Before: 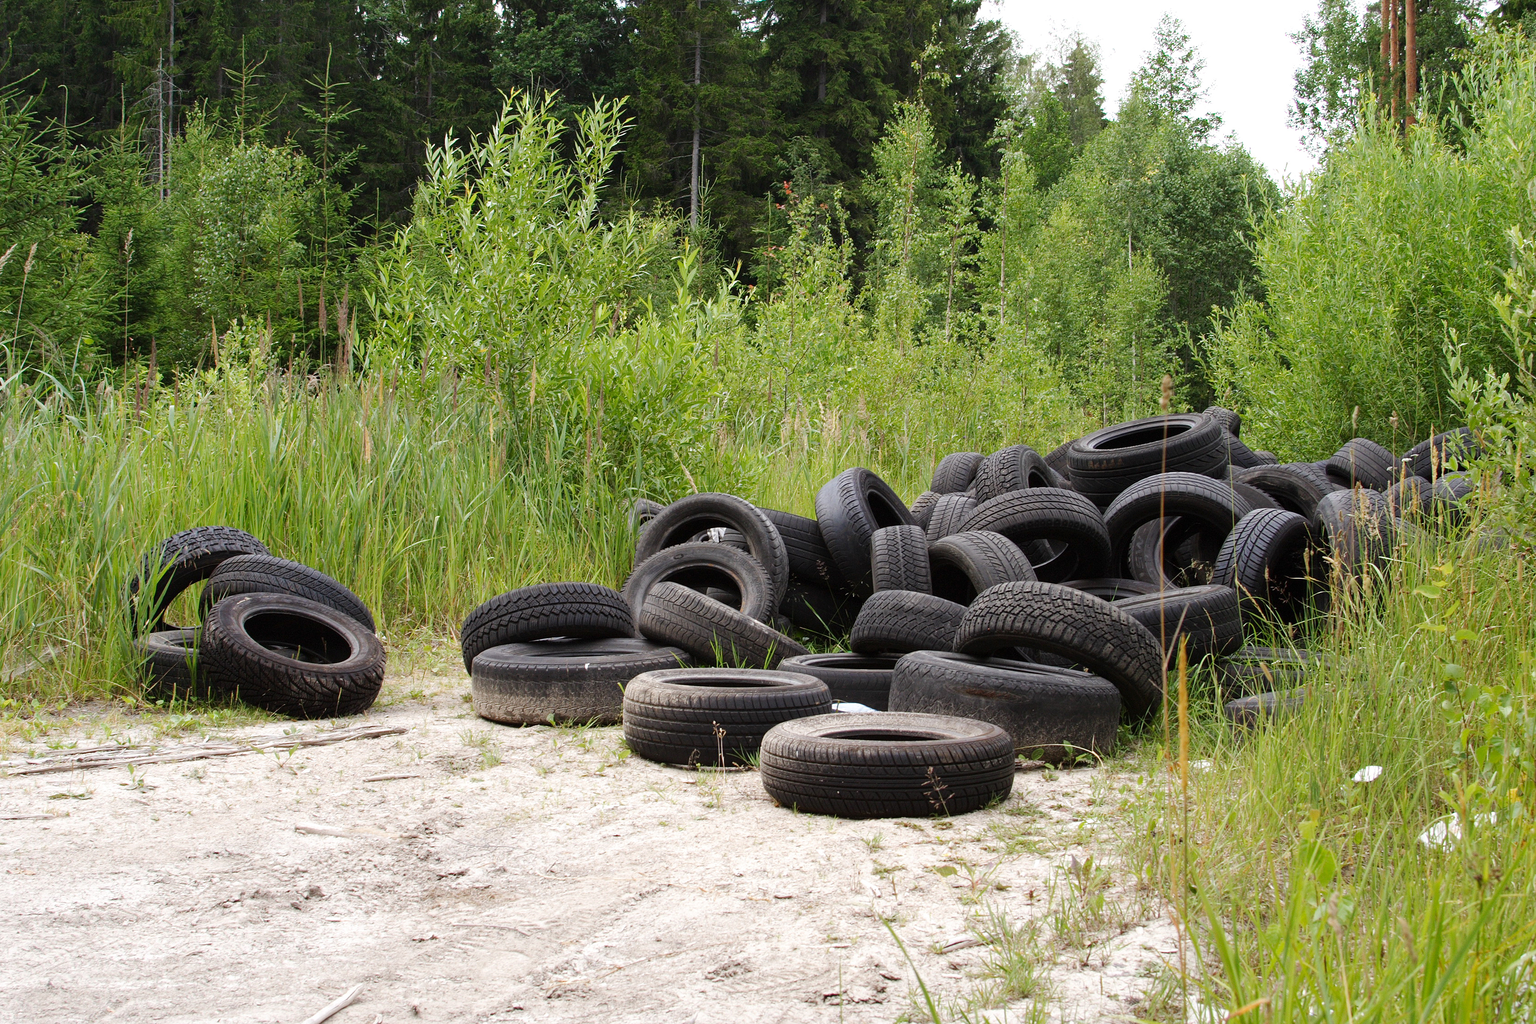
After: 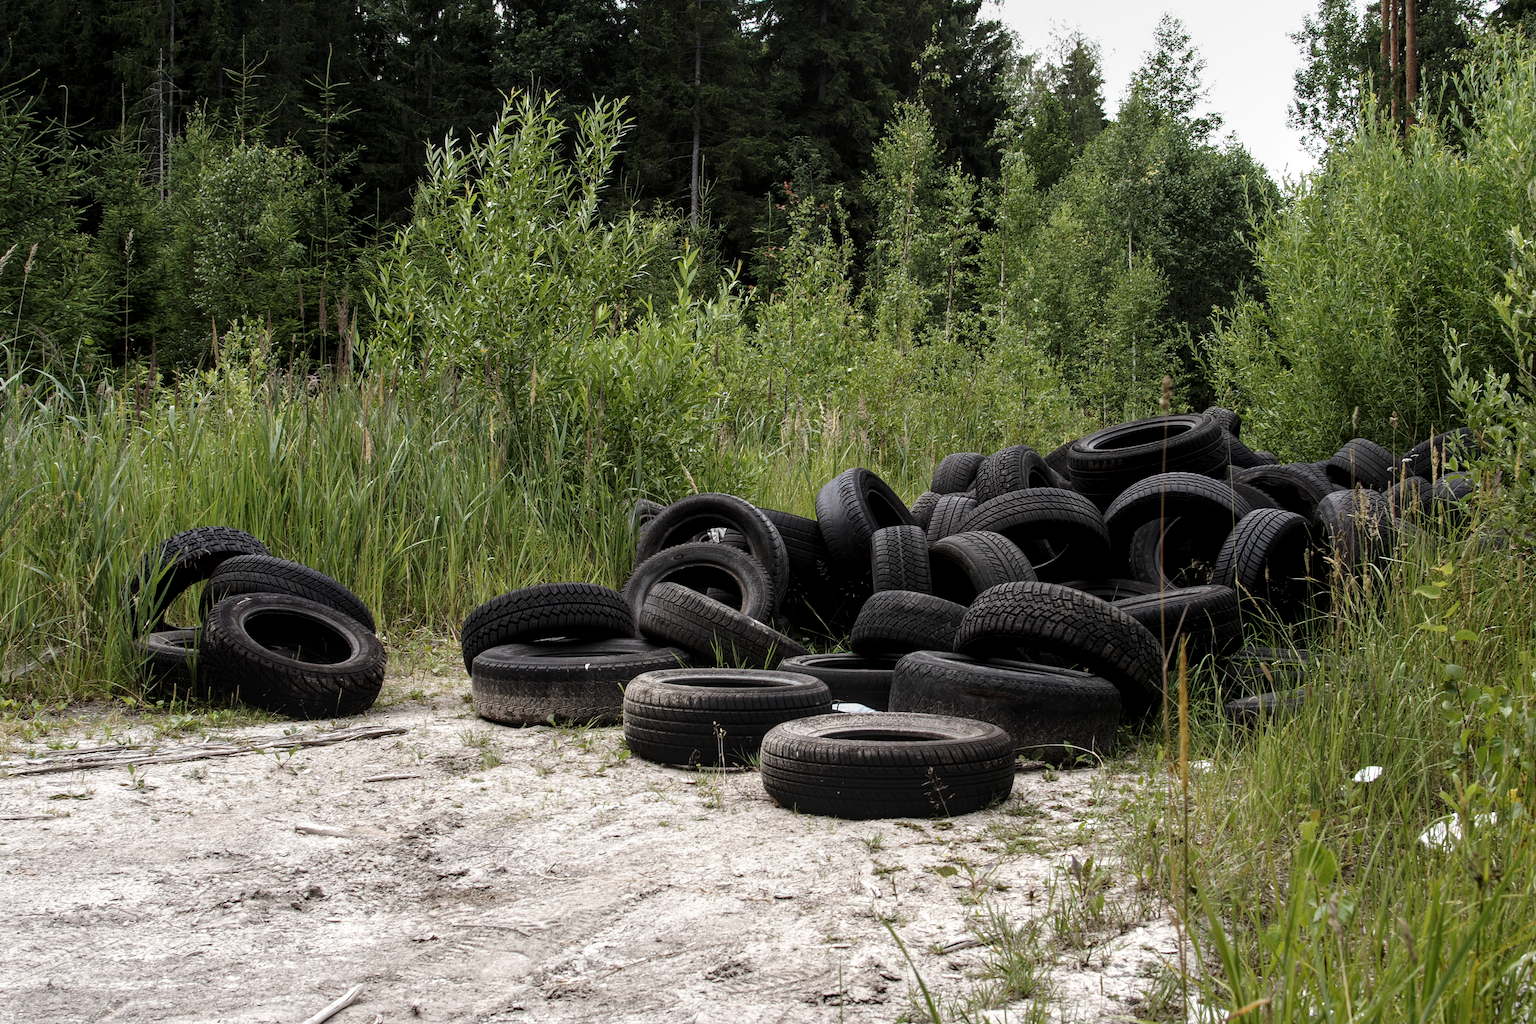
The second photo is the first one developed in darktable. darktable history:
levels: levels [0, 0.618, 1]
local contrast: on, module defaults
